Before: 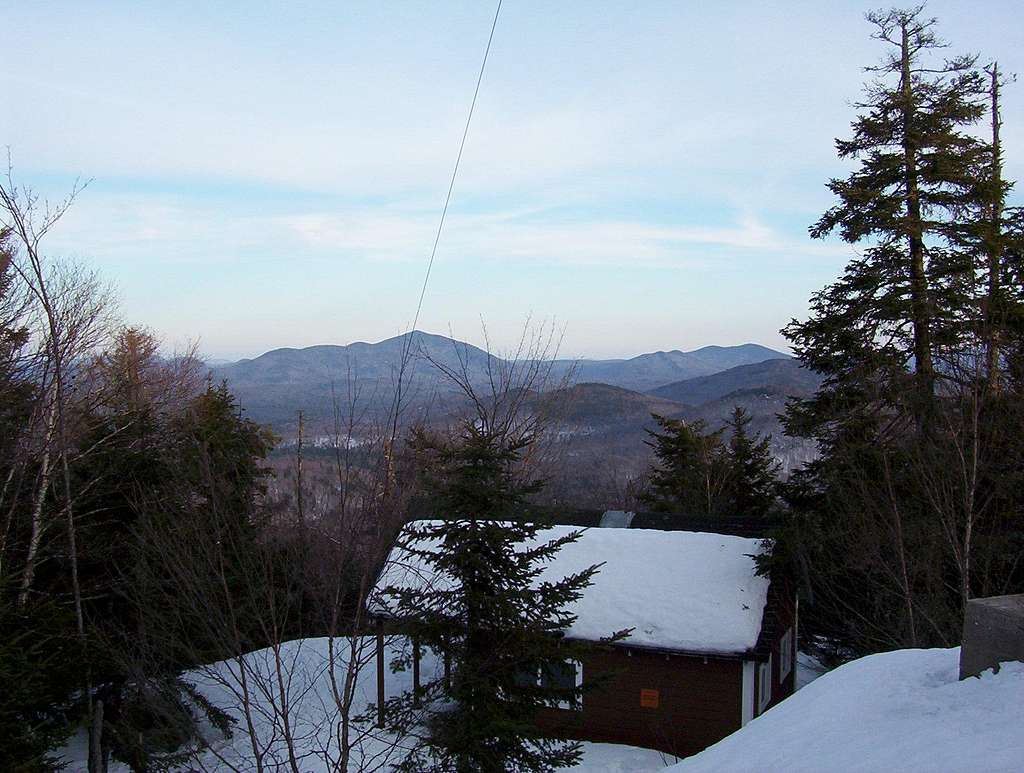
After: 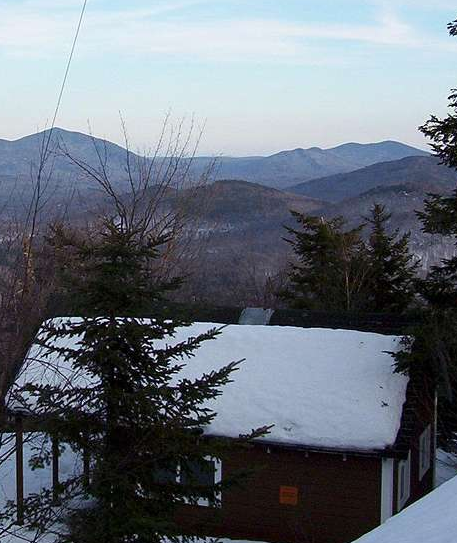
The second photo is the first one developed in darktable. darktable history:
crop: left 35.279%, top 26.277%, right 20.062%, bottom 3.411%
